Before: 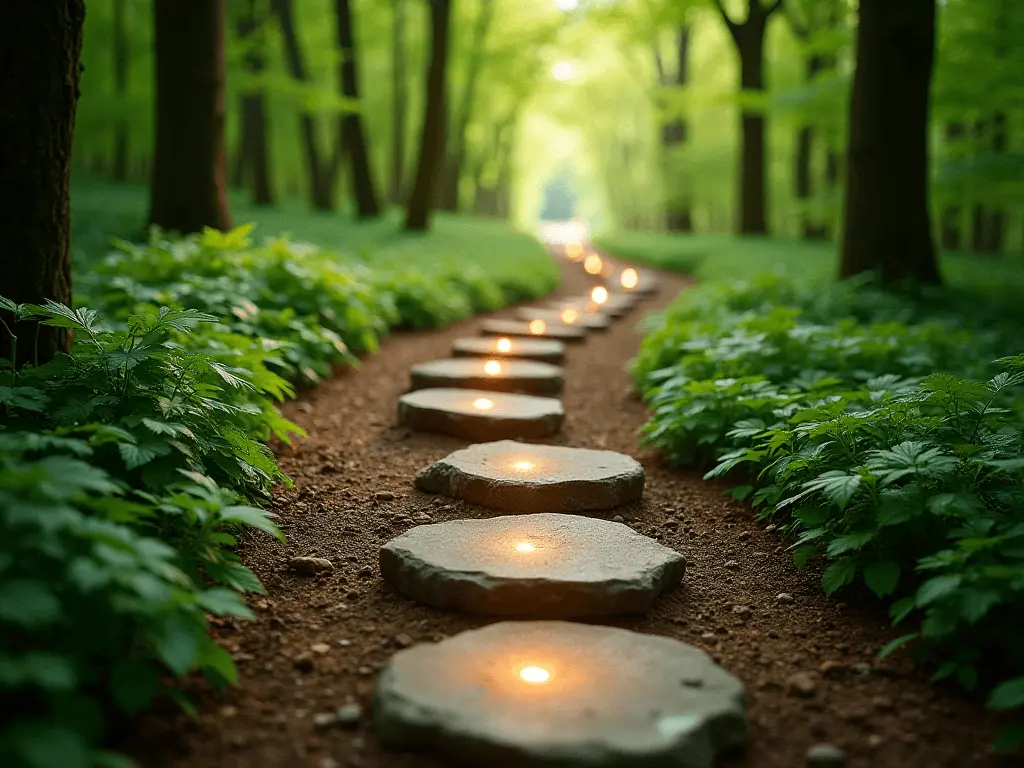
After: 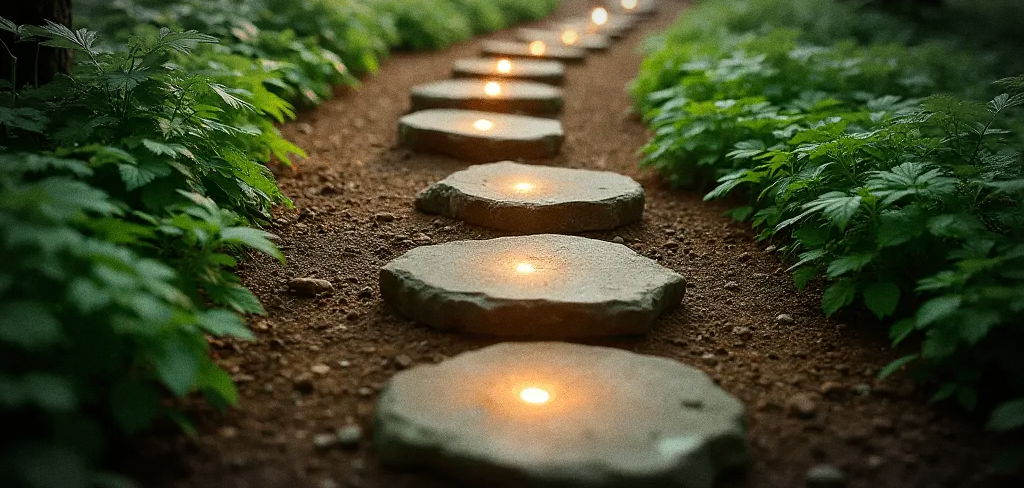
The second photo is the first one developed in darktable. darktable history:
grain: coarseness 0.47 ISO
crop and rotate: top 36.435%
vignetting: automatic ratio true
